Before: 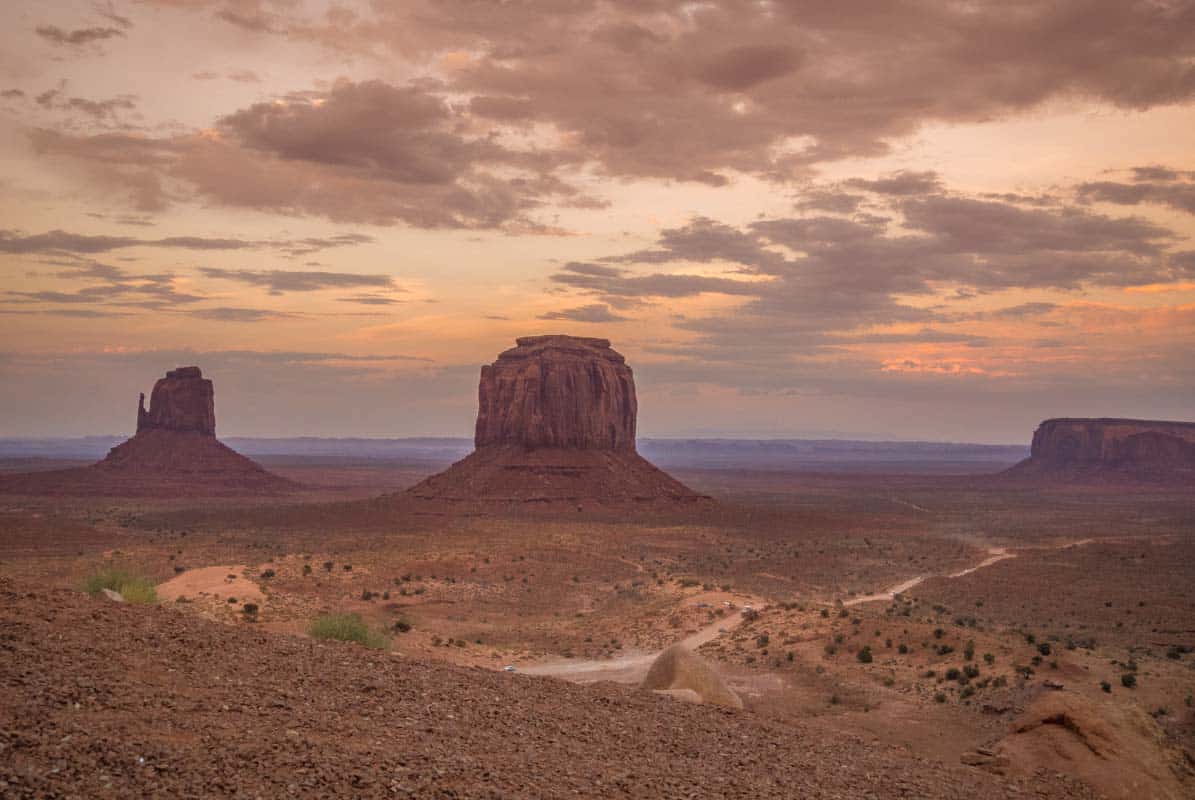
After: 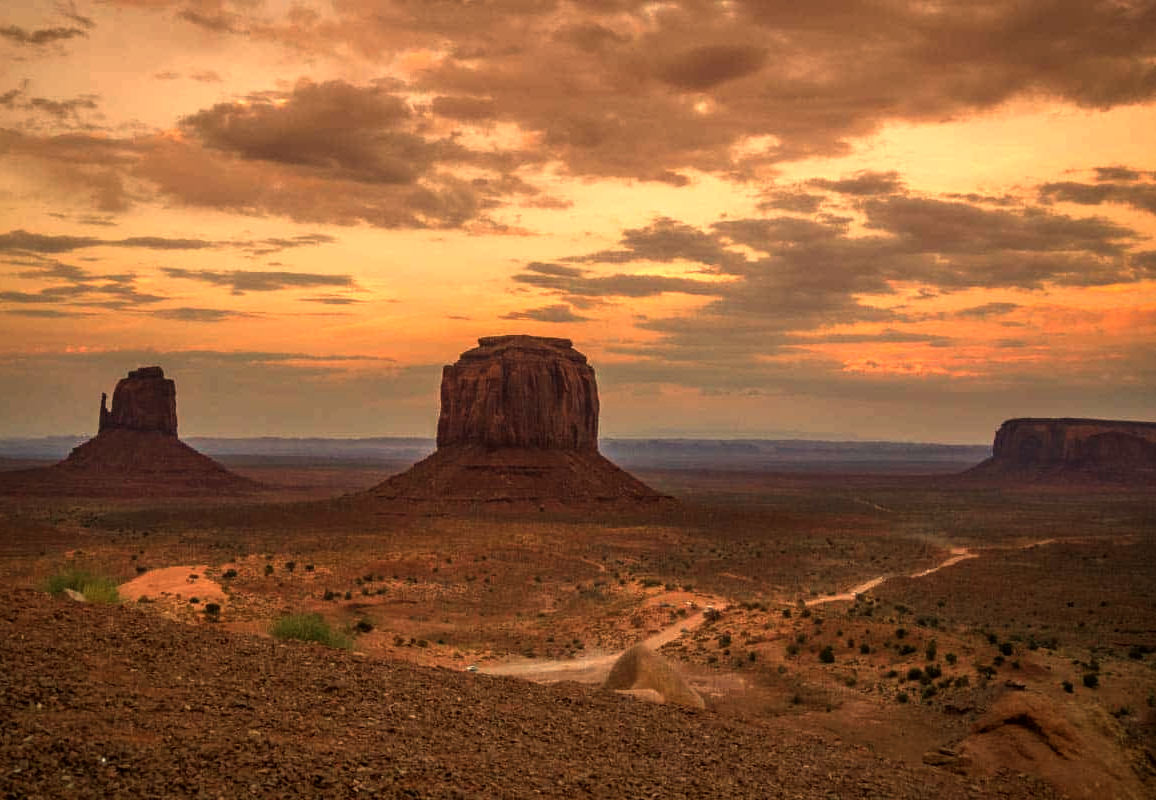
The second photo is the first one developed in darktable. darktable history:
crop and rotate: left 3.238%
color balance: mode lift, gamma, gain (sRGB), lift [1.014, 0.966, 0.918, 0.87], gamma [0.86, 0.734, 0.918, 0.976], gain [1.063, 1.13, 1.063, 0.86]
